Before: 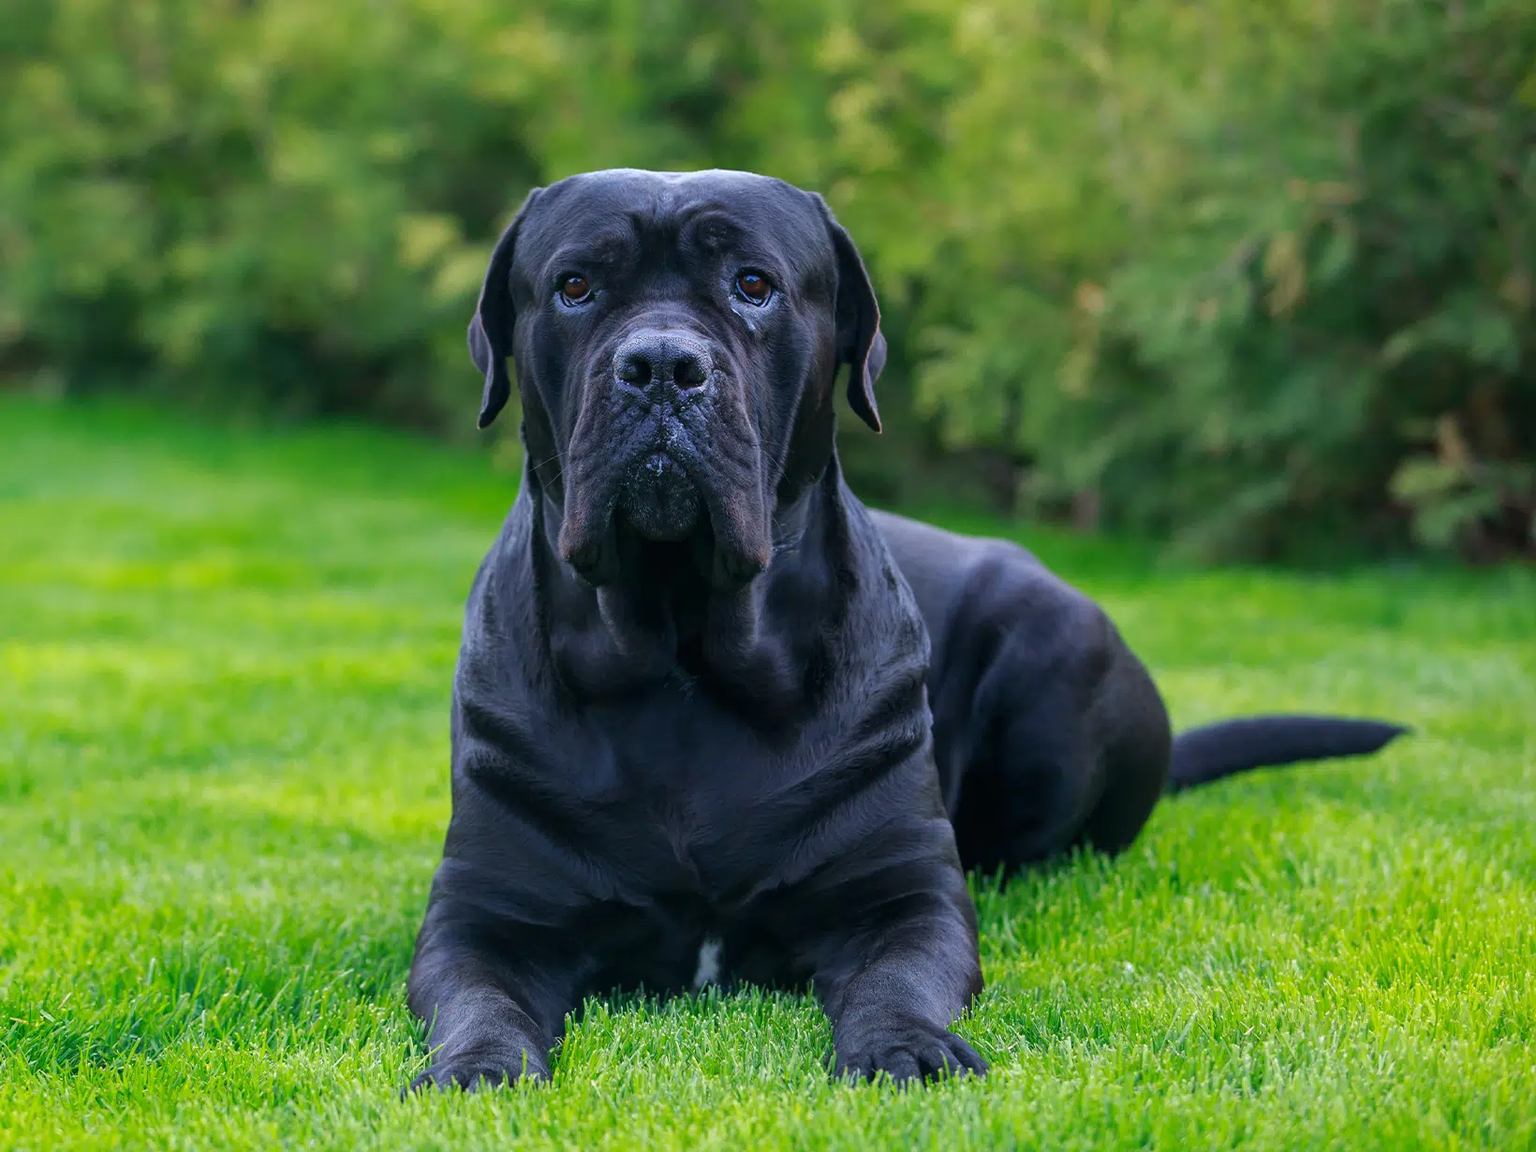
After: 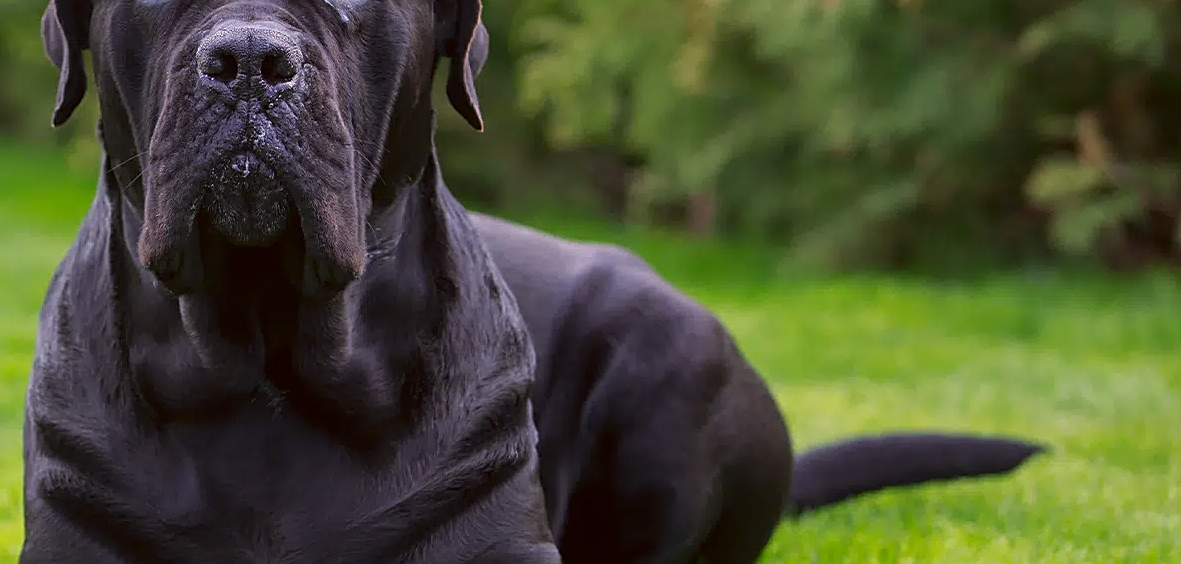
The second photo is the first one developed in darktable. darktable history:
crop and rotate: left 27.938%, top 27.046%, bottom 27.046%
sharpen: on, module defaults
color correction: highlights a* 6.27, highlights b* 8.19, shadows a* 5.94, shadows b* 7.23, saturation 0.9
